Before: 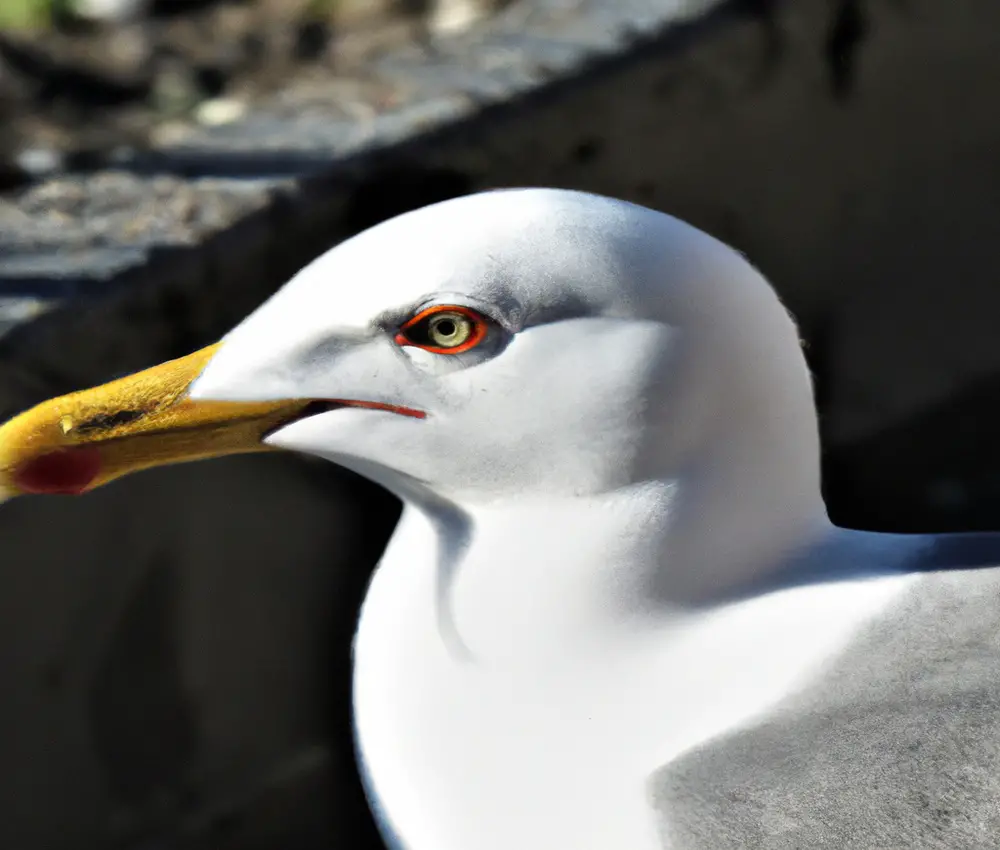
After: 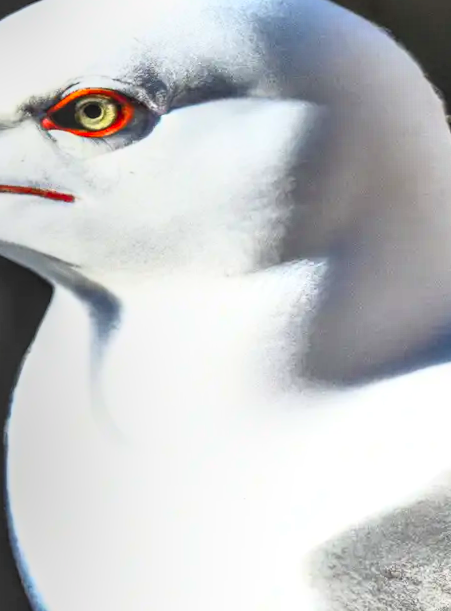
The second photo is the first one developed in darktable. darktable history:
rotate and perspective: rotation -1.17°, automatic cropping off
local contrast: highlights 0%, shadows 0%, detail 133%
base curve: curves: ch0 [(0, 0) (0.257, 0.25) (0.482, 0.586) (0.757, 0.871) (1, 1)]
contrast brightness saturation: contrast 0.24, brightness 0.26, saturation 0.39
crop: left 35.432%, top 26.233%, right 20.145%, bottom 3.432%
shadows and highlights: shadows 37.27, highlights -28.18, soften with gaussian
